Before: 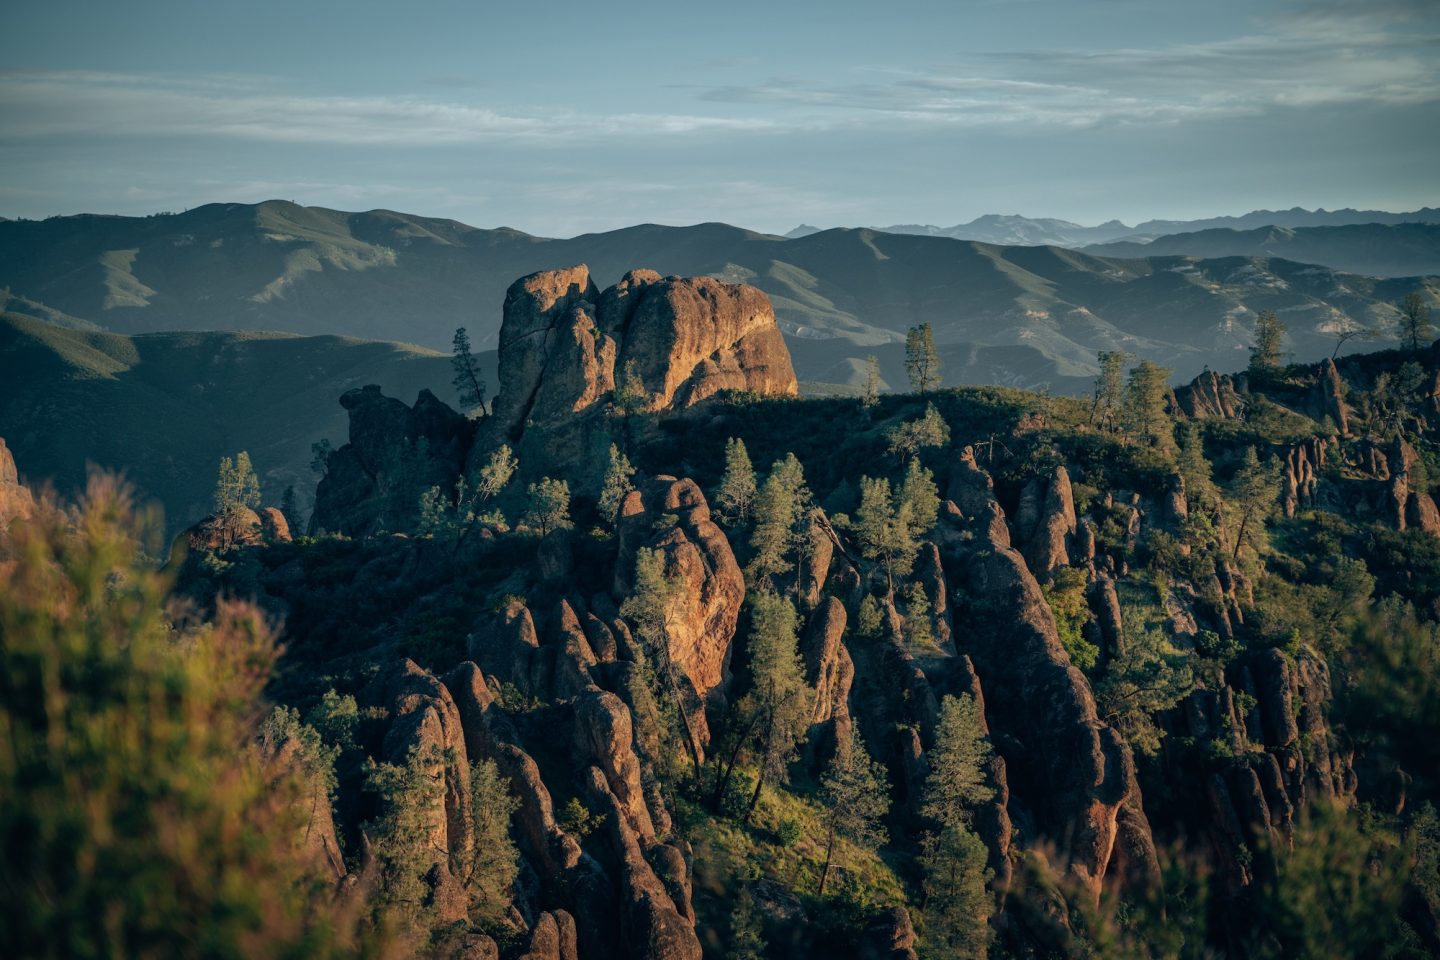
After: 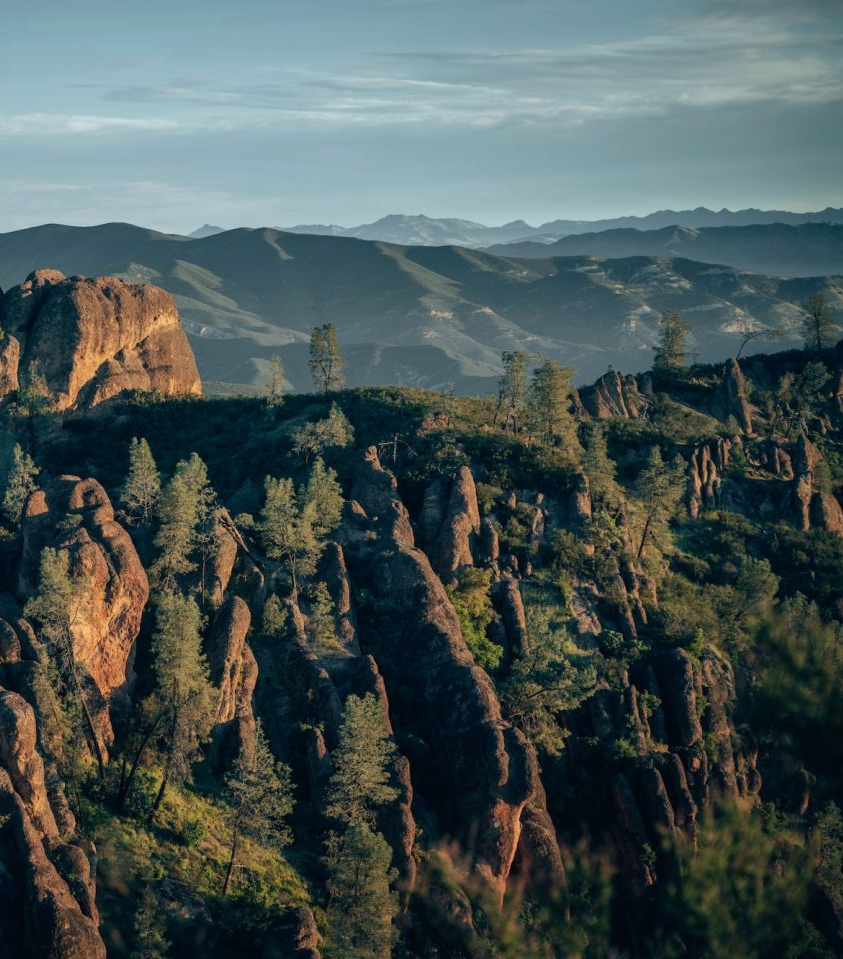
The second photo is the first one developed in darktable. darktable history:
exposure: exposure 0.15 EV, compensate highlight preservation false
crop: left 41.402%
